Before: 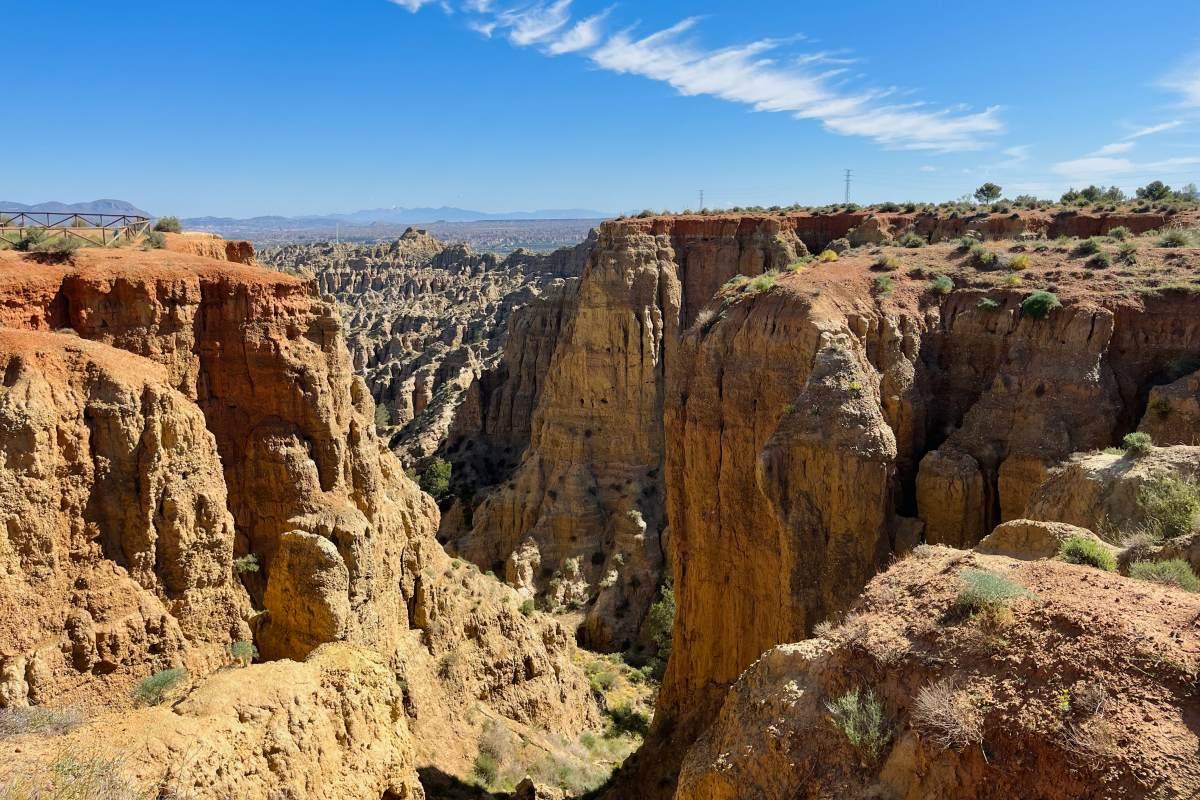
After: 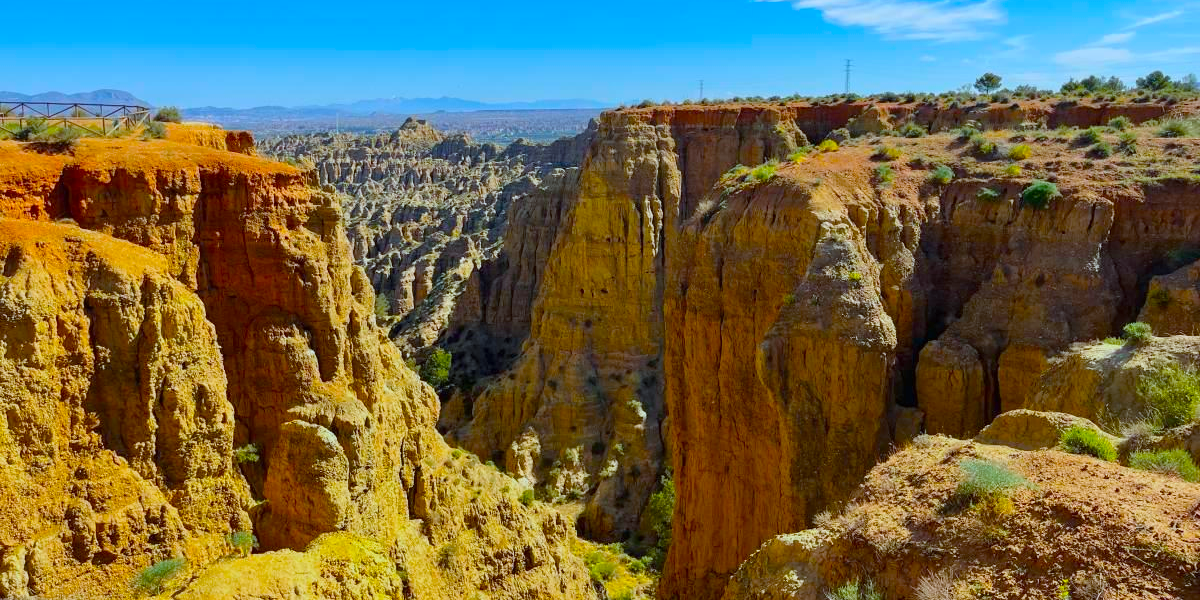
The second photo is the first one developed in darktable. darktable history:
crop: top 13.819%, bottom 11.169%
white balance: red 0.925, blue 1.046
color balance: input saturation 134.34%, contrast -10.04%, contrast fulcrum 19.67%, output saturation 133.51%
